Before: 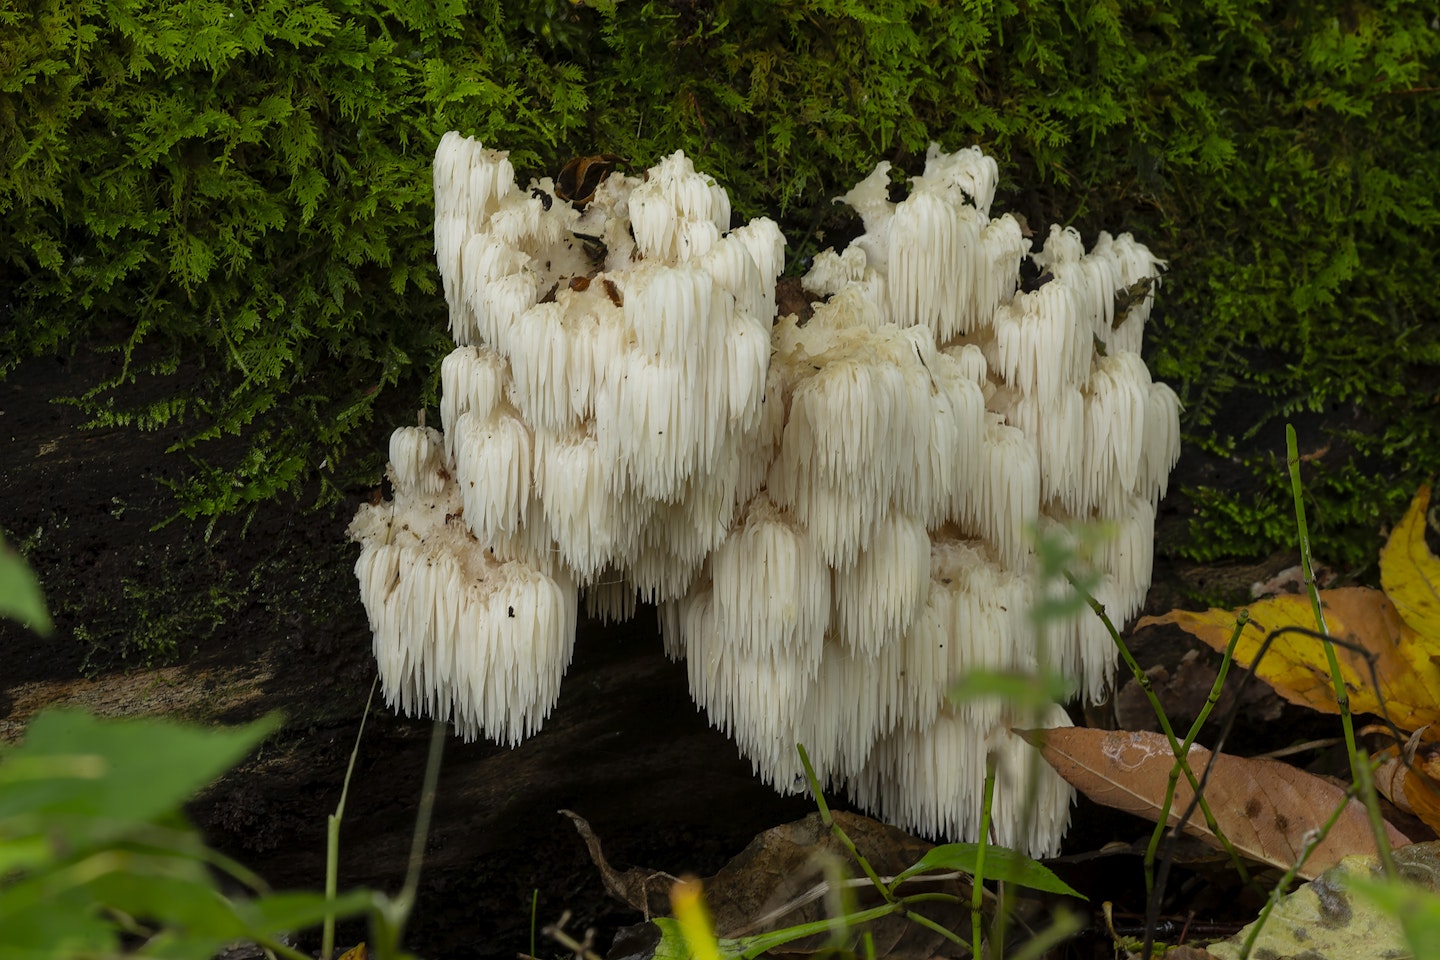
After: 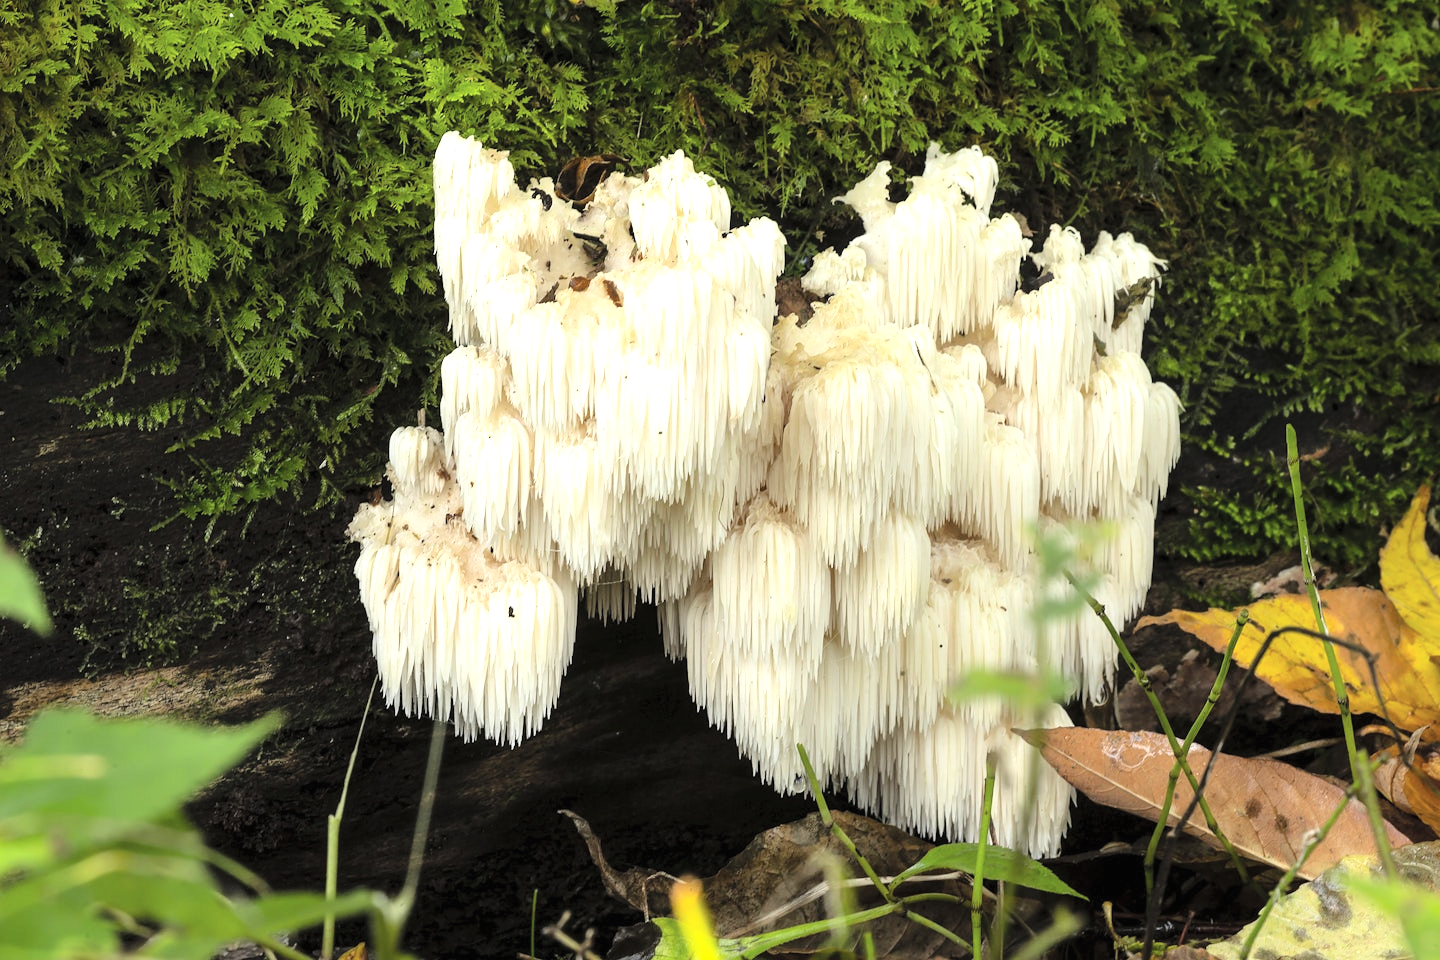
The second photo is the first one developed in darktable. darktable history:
exposure: black level correction 0, exposure 0.5 EV, compensate highlight preservation false
contrast brightness saturation: contrast 0.139, brightness 0.206
tone equalizer: -8 EV -0.723 EV, -7 EV -0.687 EV, -6 EV -0.565 EV, -5 EV -0.368 EV, -3 EV 0.391 EV, -2 EV 0.6 EV, -1 EV 0.695 EV, +0 EV 0.732 EV
